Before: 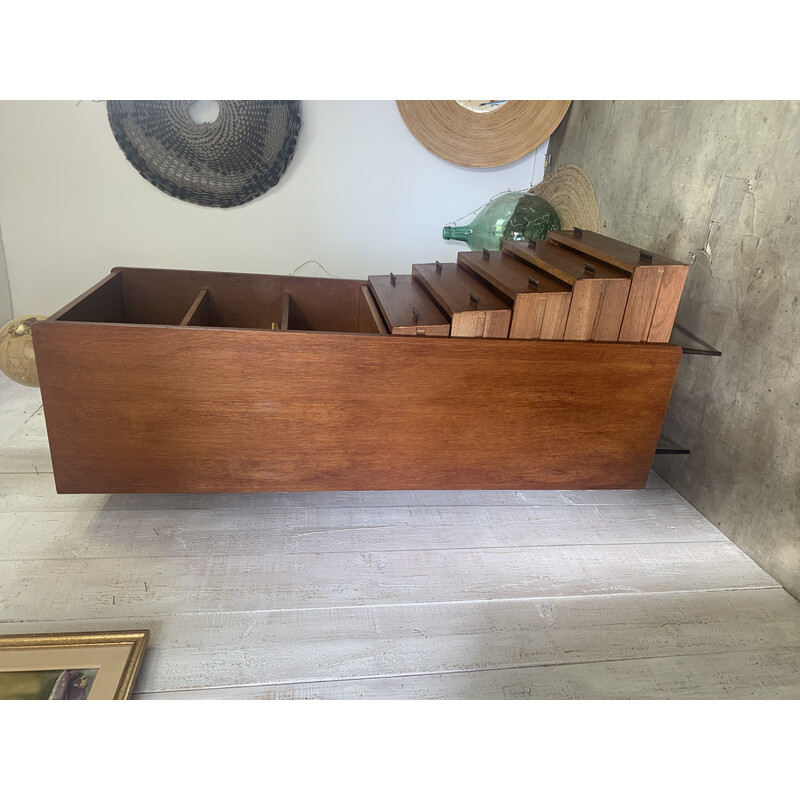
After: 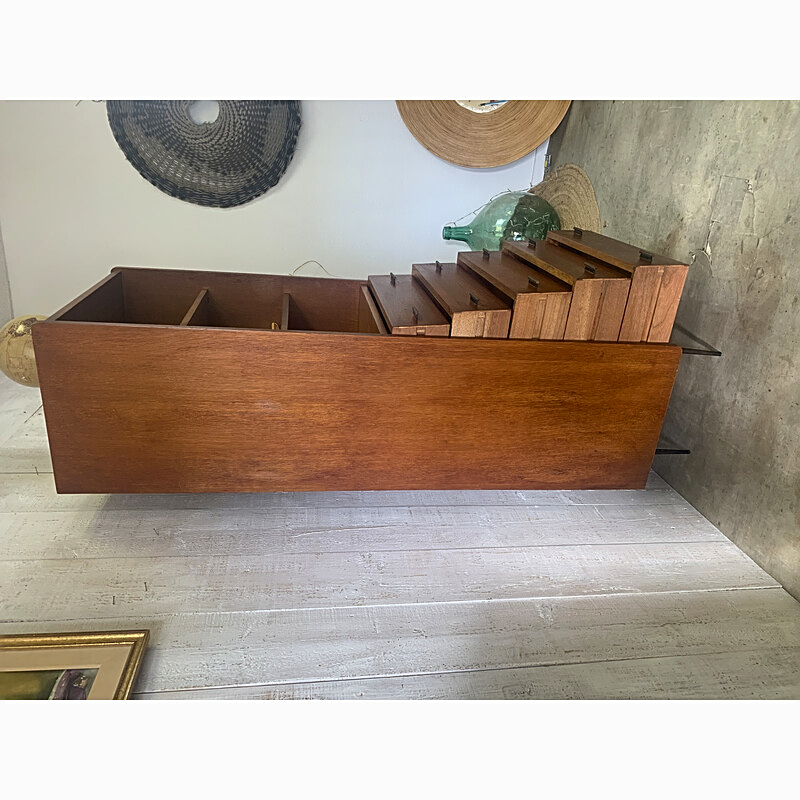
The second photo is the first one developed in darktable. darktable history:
sharpen: on, module defaults
contrast brightness saturation: contrast -0.023, brightness -0.014, saturation 0.027
color balance rgb: shadows lift › chroma 0.923%, shadows lift › hue 111.25°, shadows fall-off 102.386%, perceptual saturation grading › global saturation 7.236%, perceptual saturation grading › shadows 3.256%, mask middle-gray fulcrum 22.432%, global vibrance 9.944%
shadows and highlights: shadows 74.6, highlights -25.82, soften with gaussian
